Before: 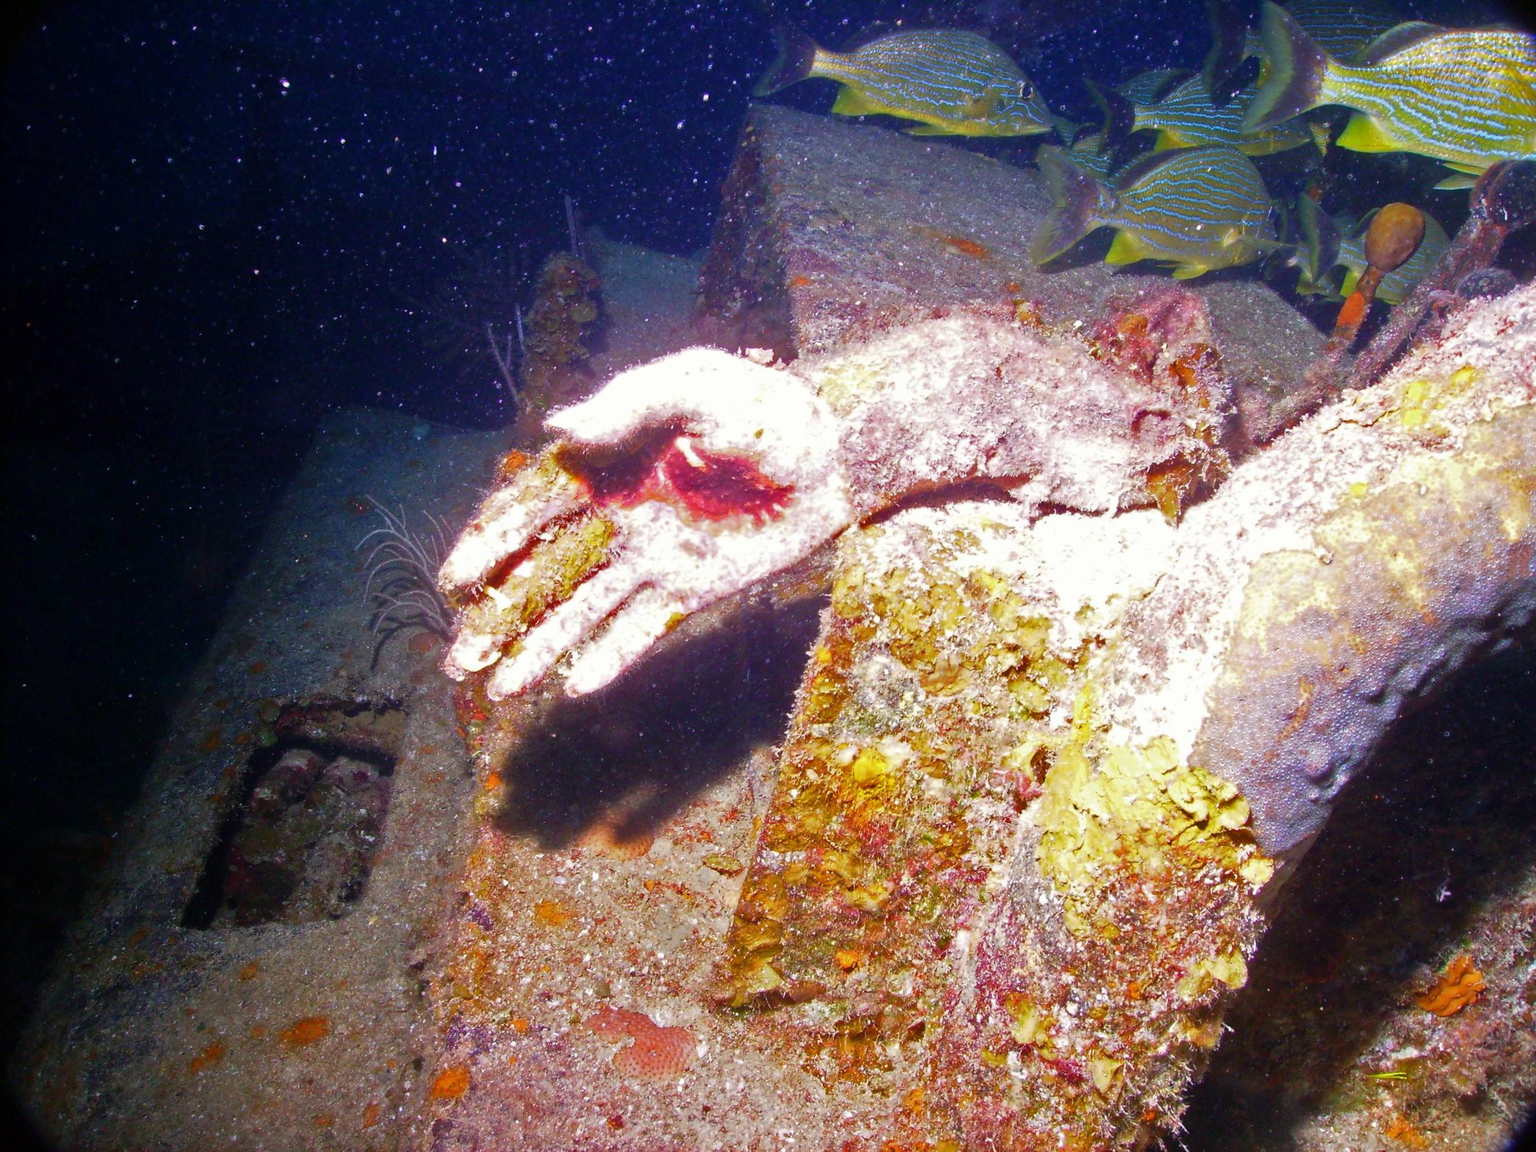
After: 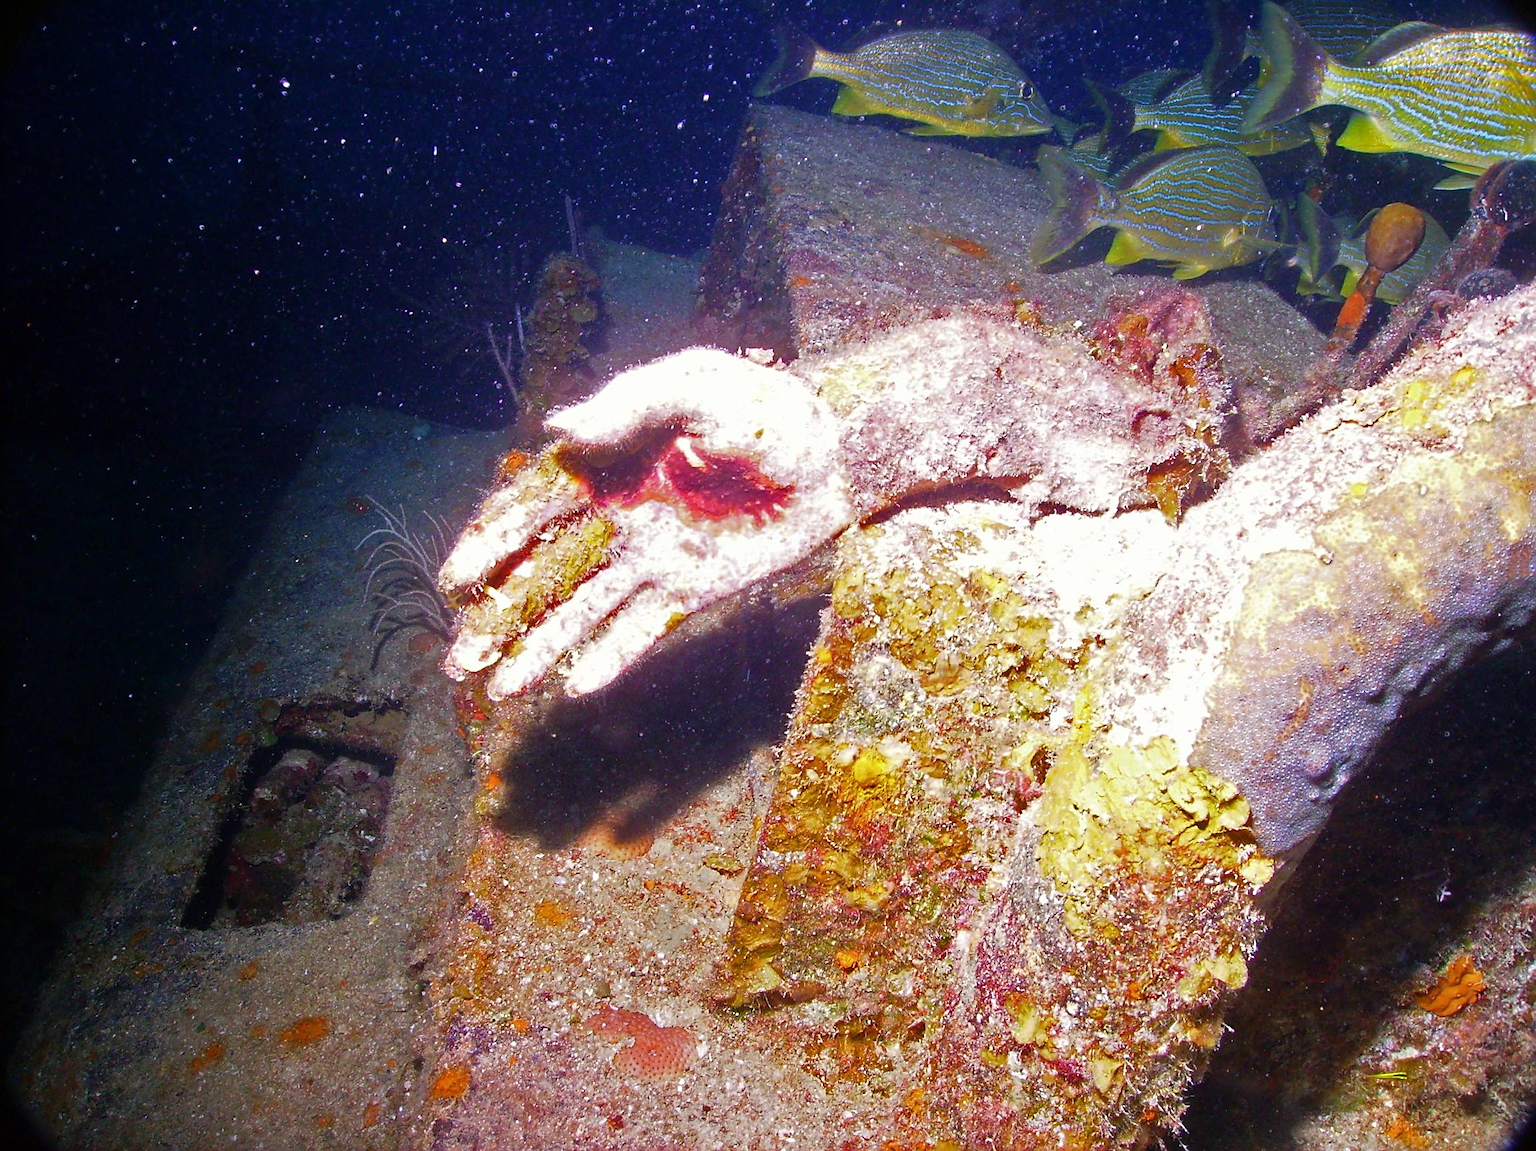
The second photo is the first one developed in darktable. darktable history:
sharpen: on, module defaults
rotate and perspective: automatic cropping original format, crop left 0, crop top 0
